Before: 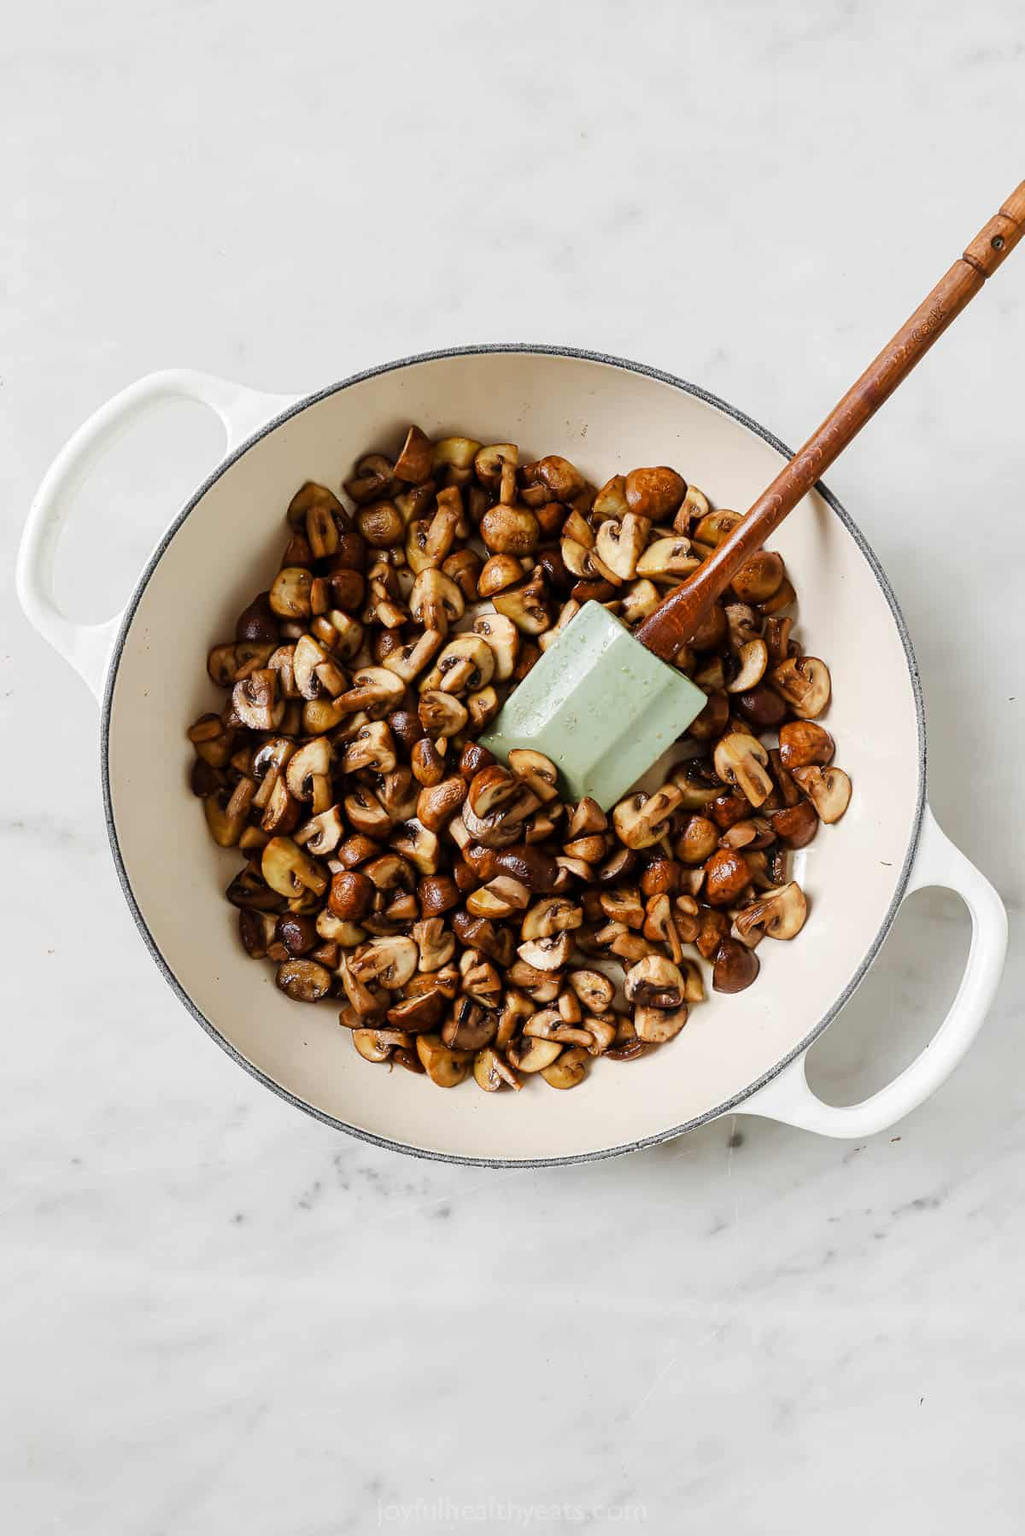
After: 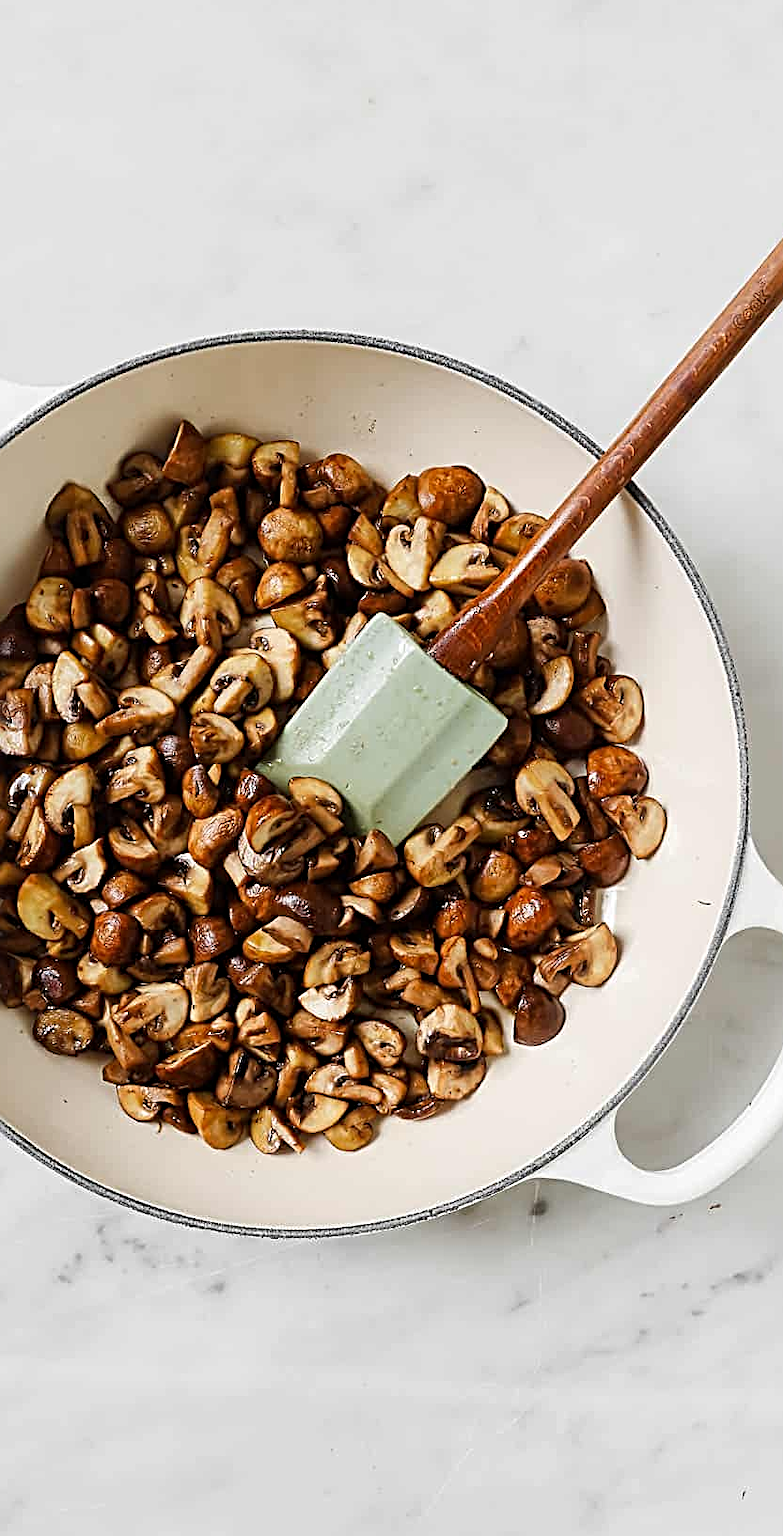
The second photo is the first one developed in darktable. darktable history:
crop and rotate: left 24.034%, top 2.838%, right 6.406%, bottom 6.299%
sharpen: radius 3.025, amount 0.757
vibrance: on, module defaults
color zones: curves: ch0 [(0.25, 0.5) (0.428, 0.473) (0.75, 0.5)]; ch1 [(0.243, 0.479) (0.398, 0.452) (0.75, 0.5)]
